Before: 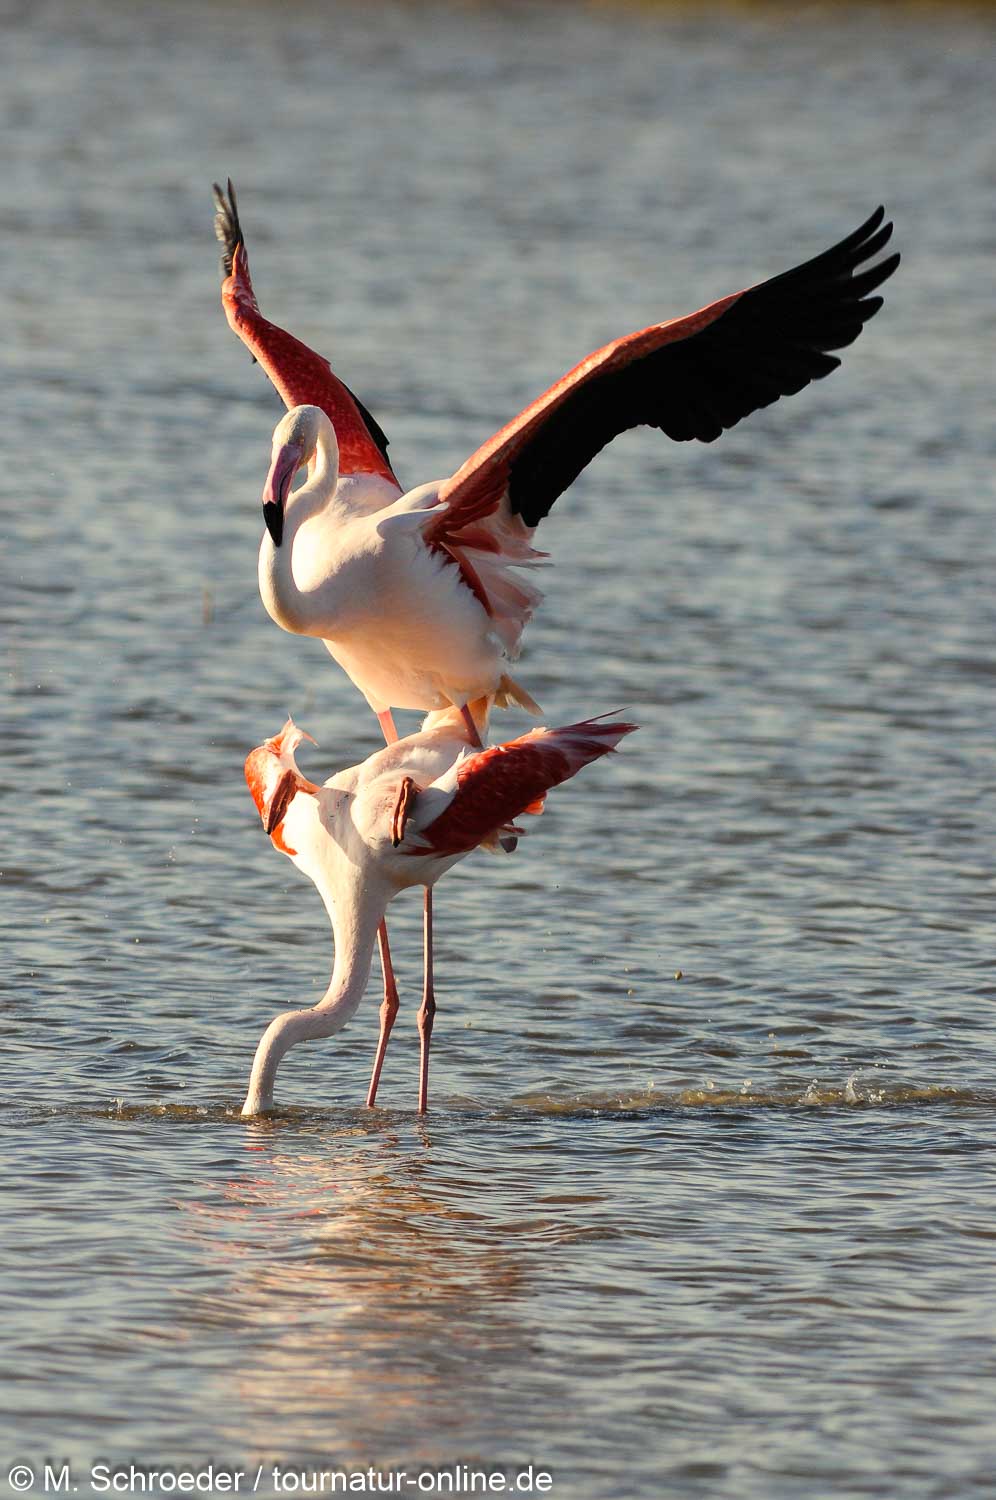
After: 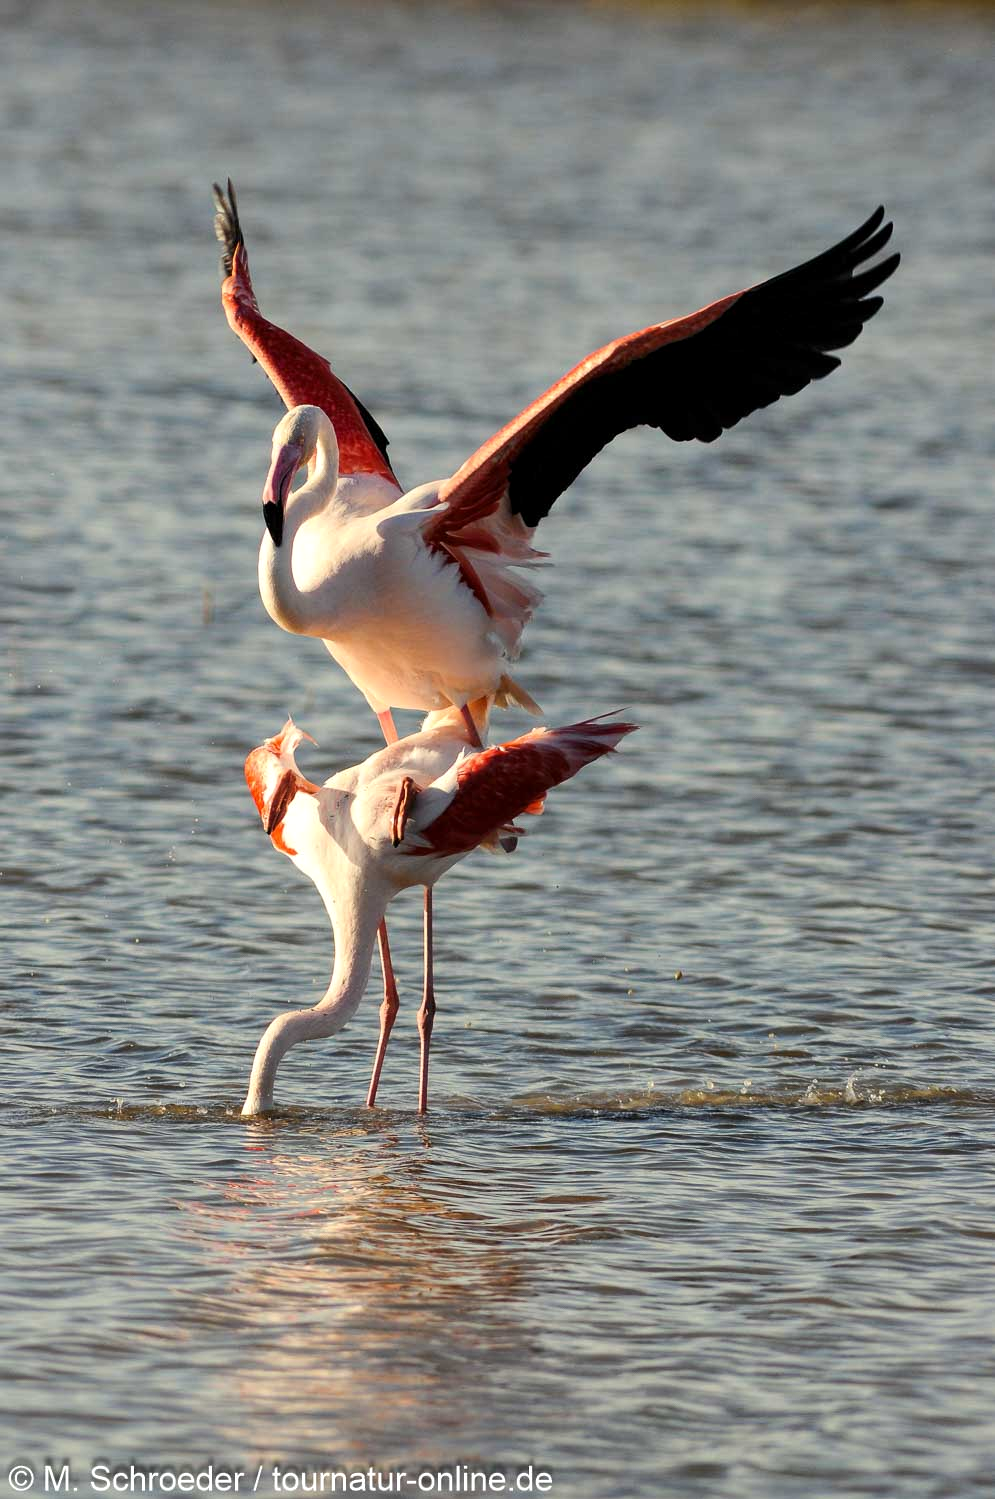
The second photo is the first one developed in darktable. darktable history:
local contrast: highlights 105%, shadows 100%, detail 119%, midtone range 0.2
